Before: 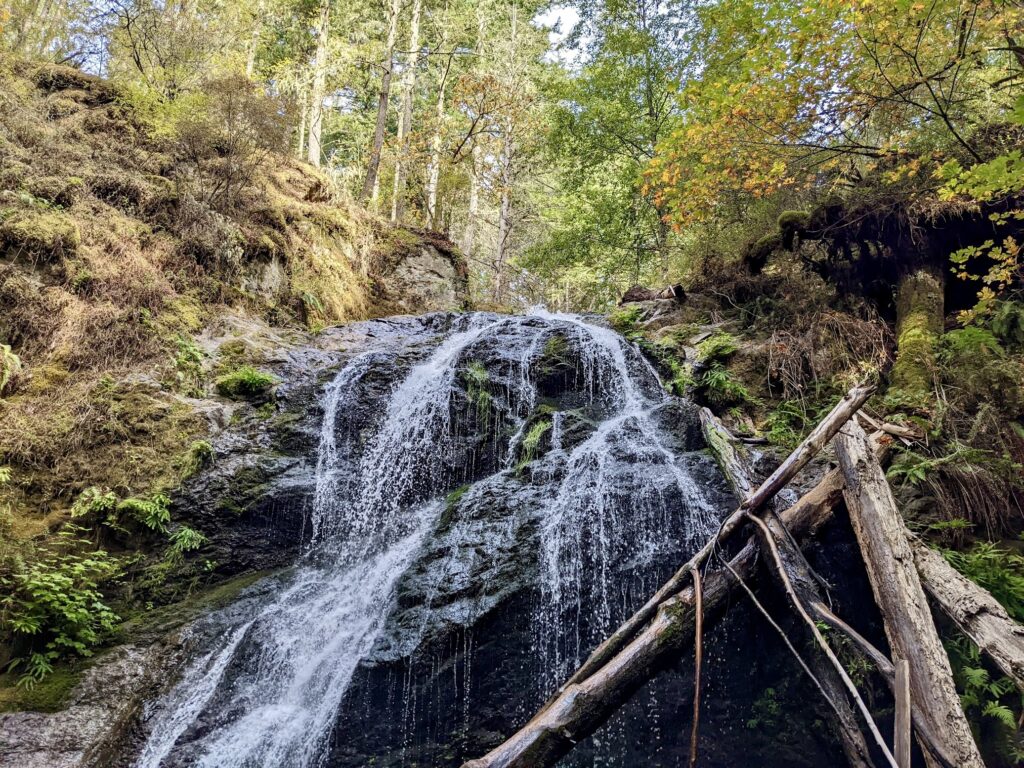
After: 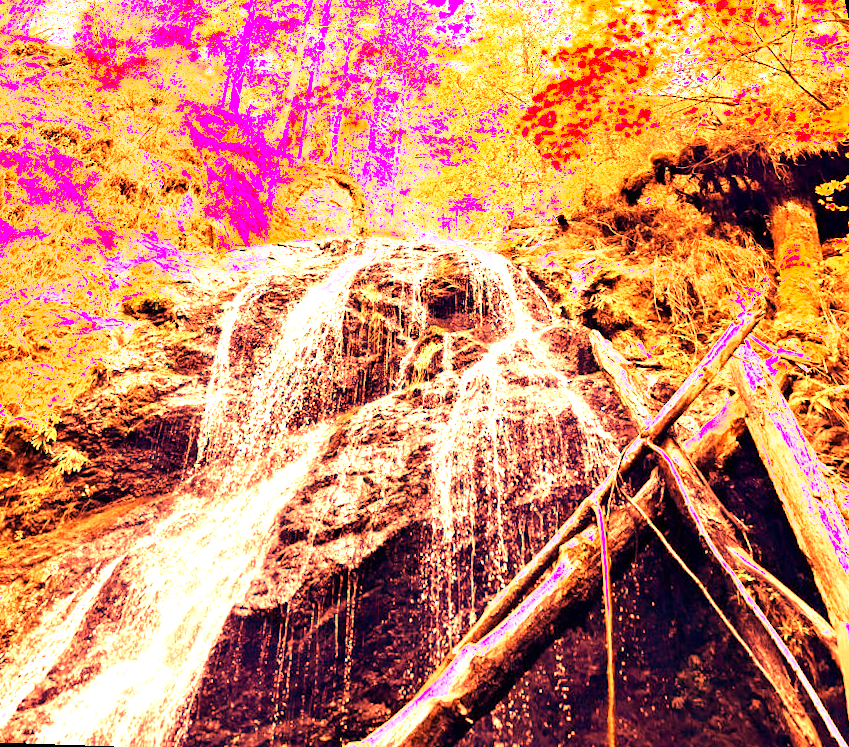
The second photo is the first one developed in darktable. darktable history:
rotate and perspective: rotation 0.72°, lens shift (vertical) -0.352, lens shift (horizontal) -0.051, crop left 0.152, crop right 0.859, crop top 0.019, crop bottom 0.964
color zones: curves: ch0 [(0.018, 0.548) (0.197, 0.654) (0.425, 0.447) (0.605, 0.658) (0.732, 0.579)]; ch1 [(0.105, 0.531) (0.224, 0.531) (0.386, 0.39) (0.618, 0.456) (0.732, 0.456) (0.956, 0.421)]; ch2 [(0.039, 0.583) (0.215, 0.465) (0.399, 0.544) (0.465, 0.548) (0.614, 0.447) (0.724, 0.43) (0.882, 0.623) (0.956, 0.632)]
white balance: red 4.26, blue 1.802
